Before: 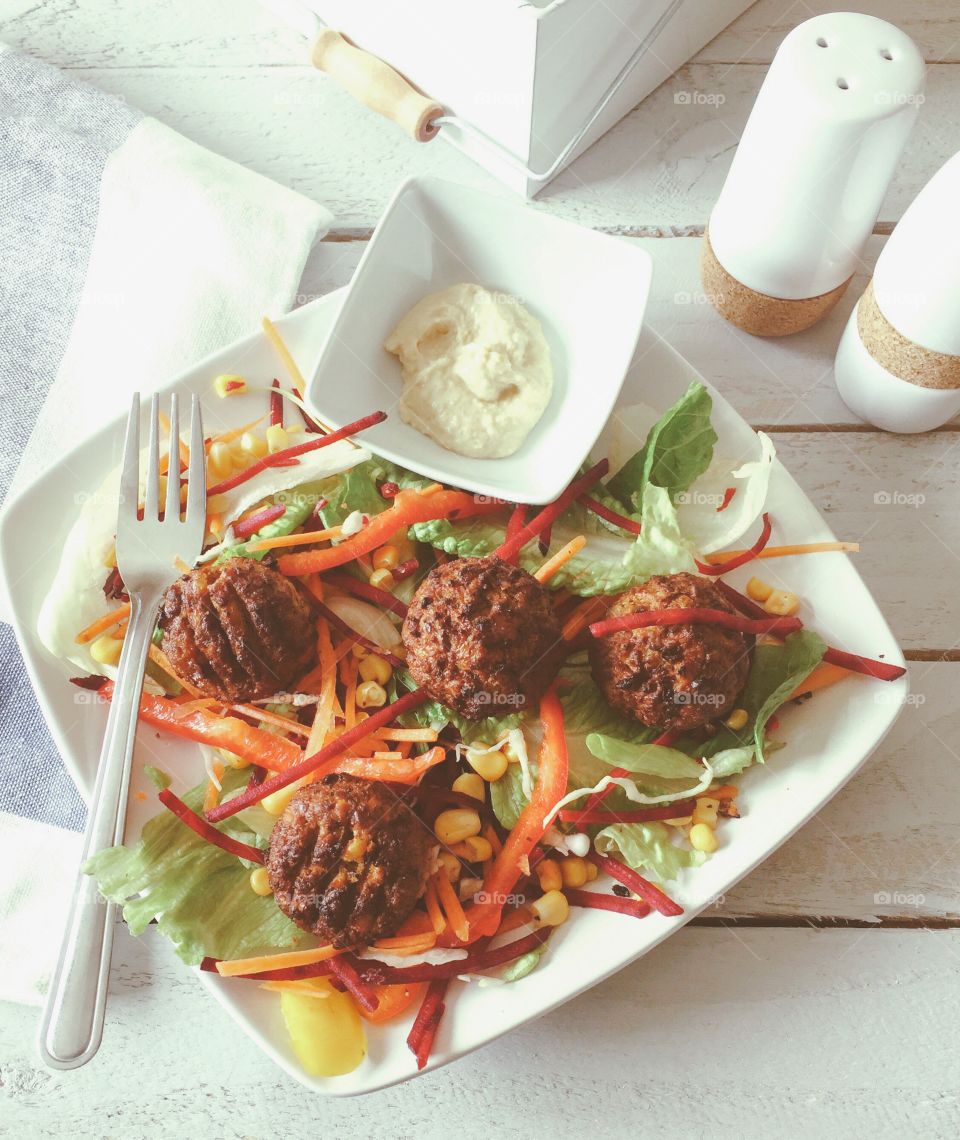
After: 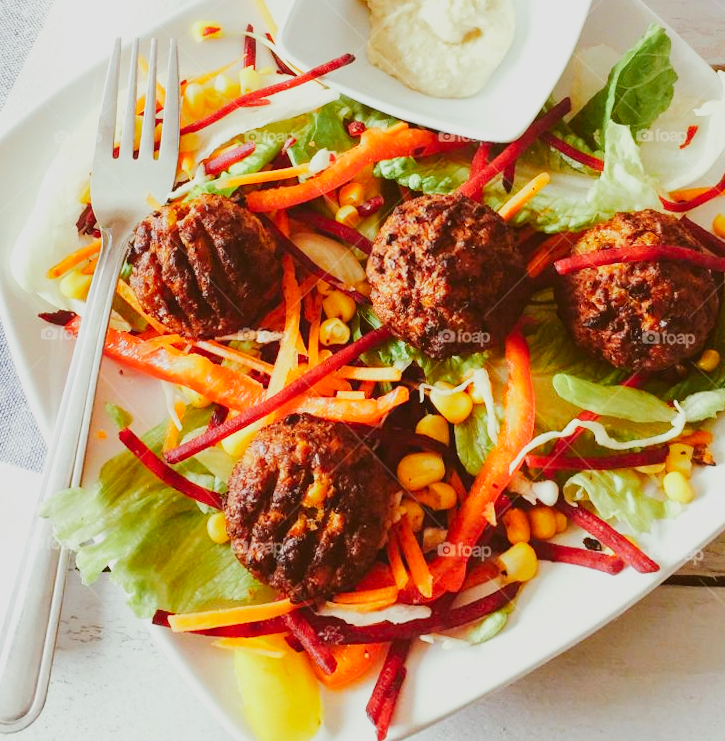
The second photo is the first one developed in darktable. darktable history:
crop: left 6.488%, top 27.668%, right 24.183%, bottom 8.656%
rotate and perspective: rotation 0.128°, lens shift (vertical) -0.181, lens shift (horizontal) -0.044, shear 0.001, automatic cropping off
color zones: curves: ch0 [(0.224, 0.526) (0.75, 0.5)]; ch1 [(0.055, 0.526) (0.224, 0.761) (0.377, 0.526) (0.75, 0.5)]
sigmoid: contrast 1.81, skew -0.21, preserve hue 0%, red attenuation 0.1, red rotation 0.035, green attenuation 0.1, green rotation -0.017, blue attenuation 0.15, blue rotation -0.052, base primaries Rec2020
